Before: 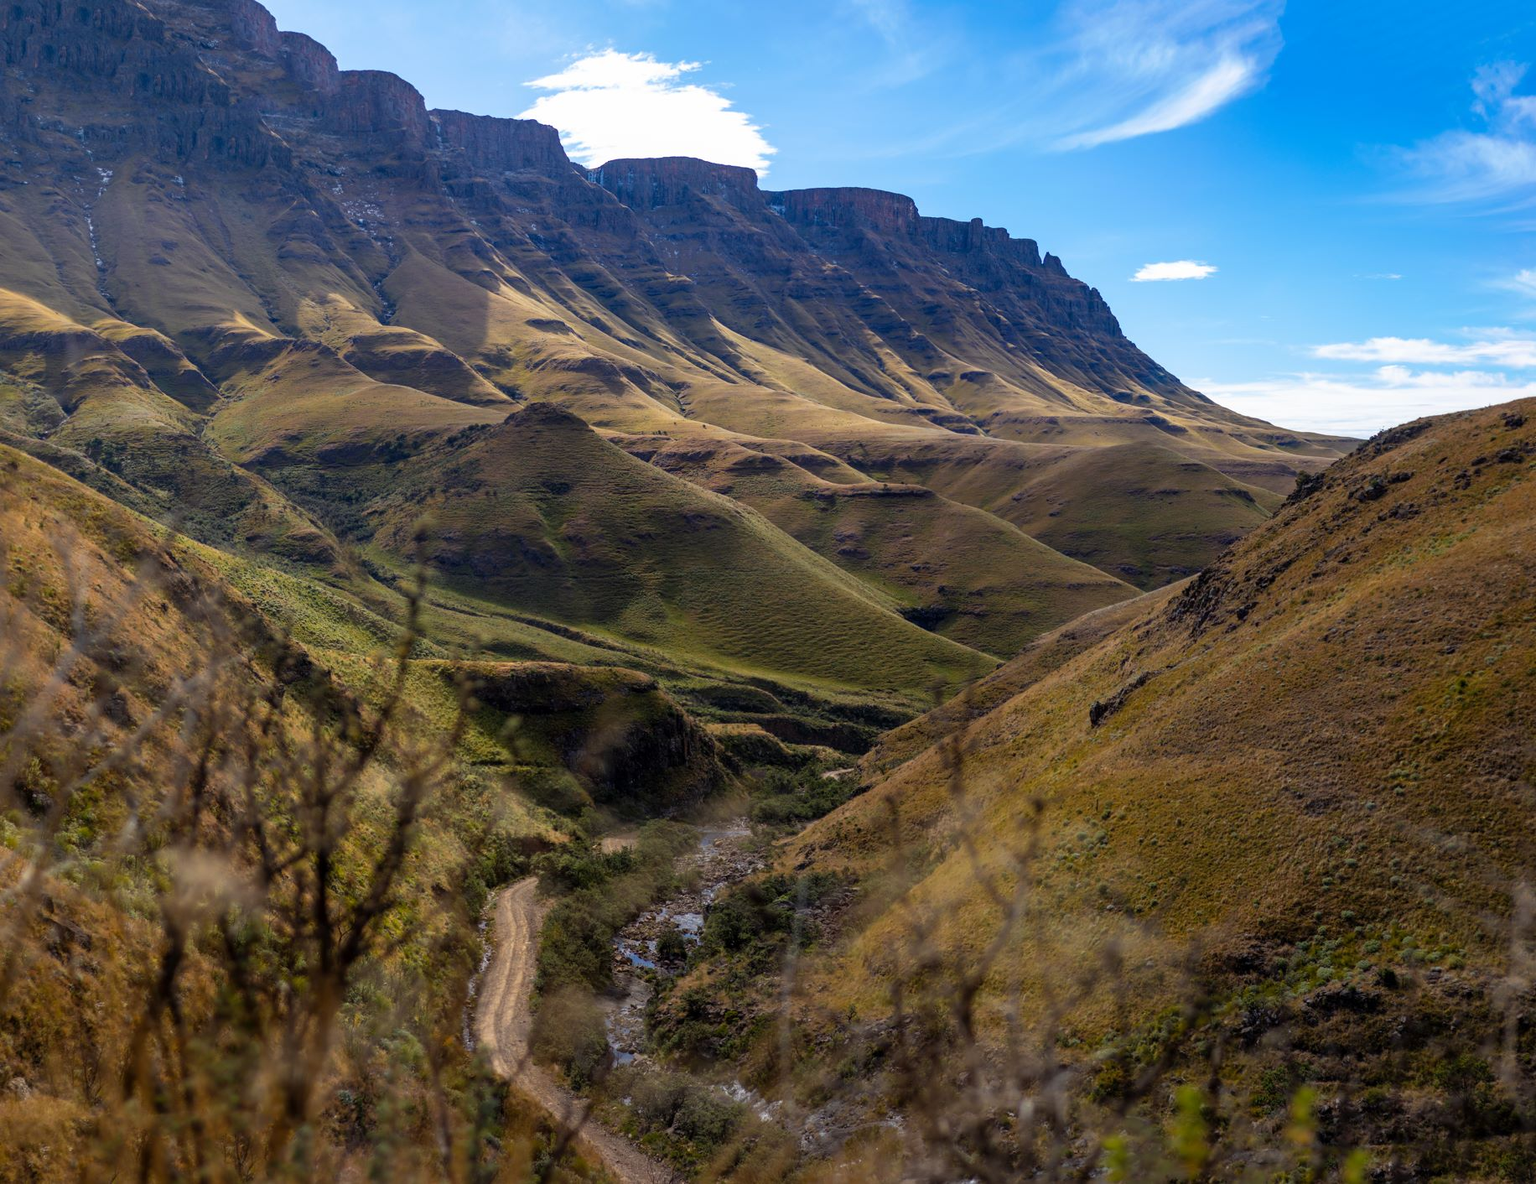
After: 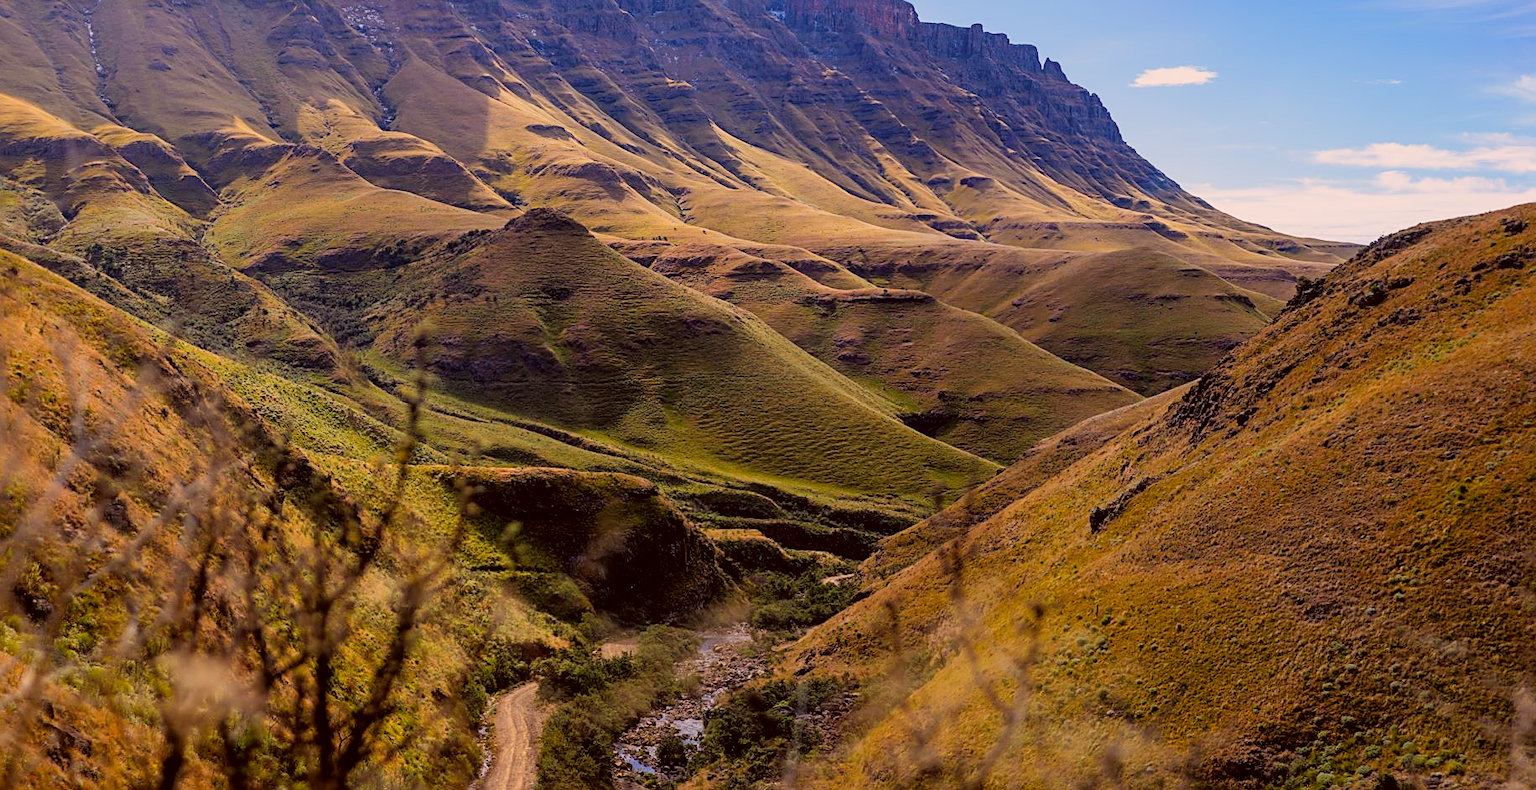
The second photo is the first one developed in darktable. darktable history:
color correction: highlights a* 10.2, highlights b* 9.72, shadows a* 8.24, shadows b* 7.75, saturation 0.821
tone equalizer: edges refinement/feathering 500, mask exposure compensation -1.57 EV, preserve details no
filmic rgb: black relative exposure -7.65 EV, white relative exposure 4.56 EV, hardness 3.61, iterations of high-quality reconstruction 0
crop: top 16.479%, bottom 16.713%
exposure: black level correction 0.001, exposure 0.5 EV, compensate highlight preservation false
sharpen: on, module defaults
contrast brightness saturation: saturation 0.488
